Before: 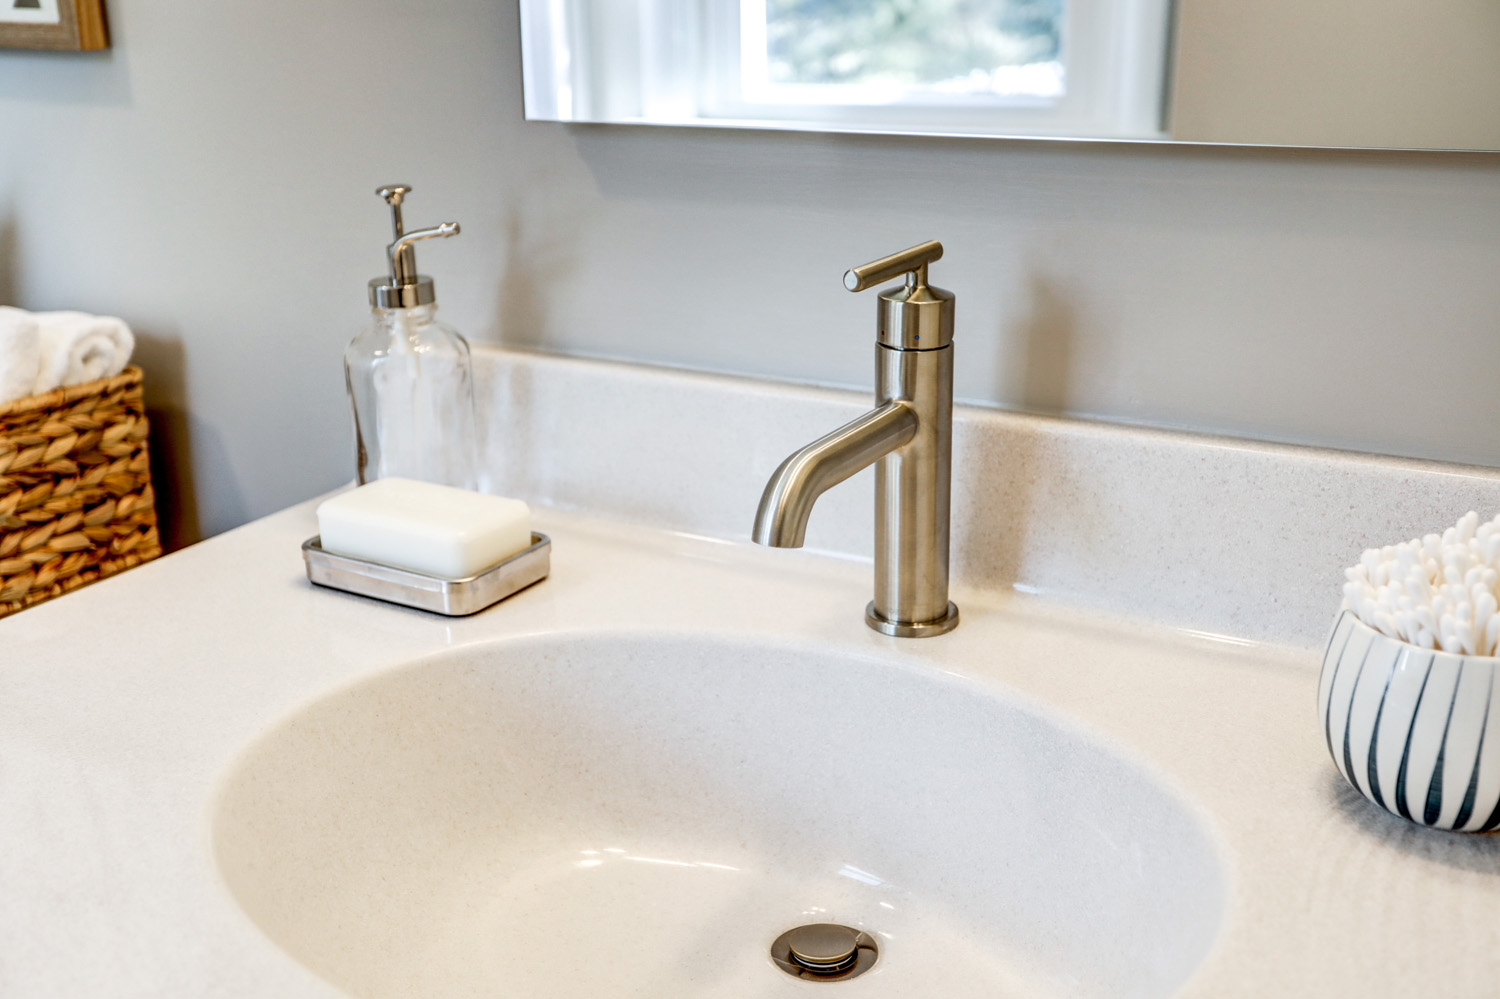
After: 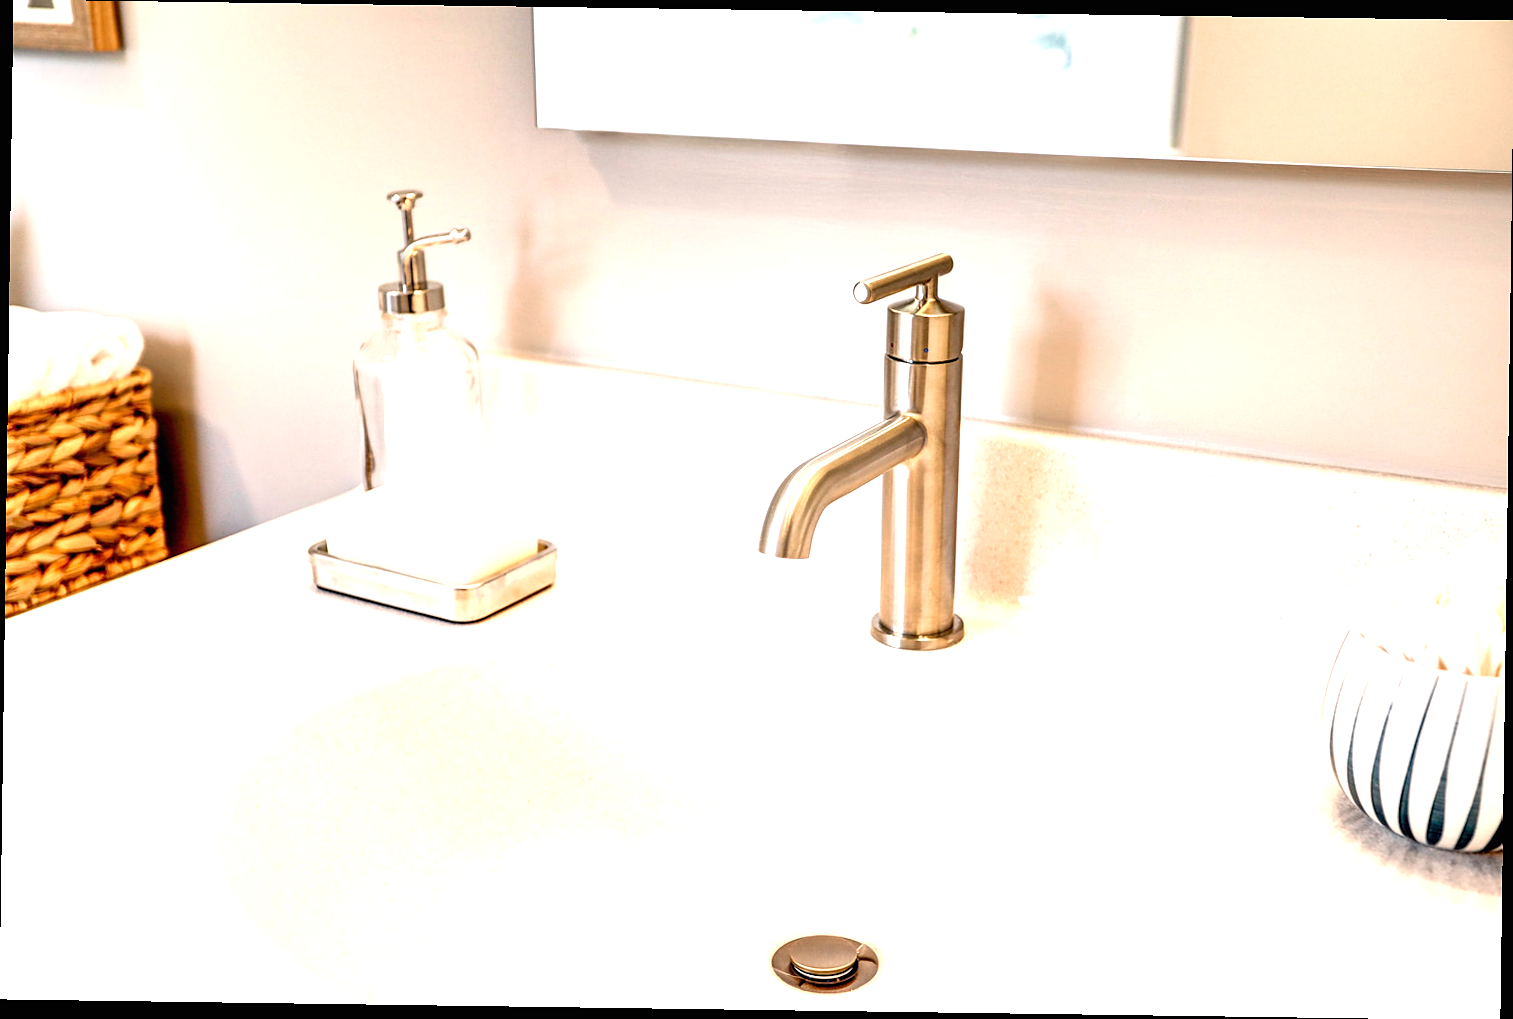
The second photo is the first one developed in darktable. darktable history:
rotate and perspective: rotation 0.8°, automatic cropping off
white balance: red 1.127, blue 0.943
sharpen: radius 1
exposure: black level correction 0, exposure 1.1 EV, compensate exposure bias true, compensate highlight preservation false
